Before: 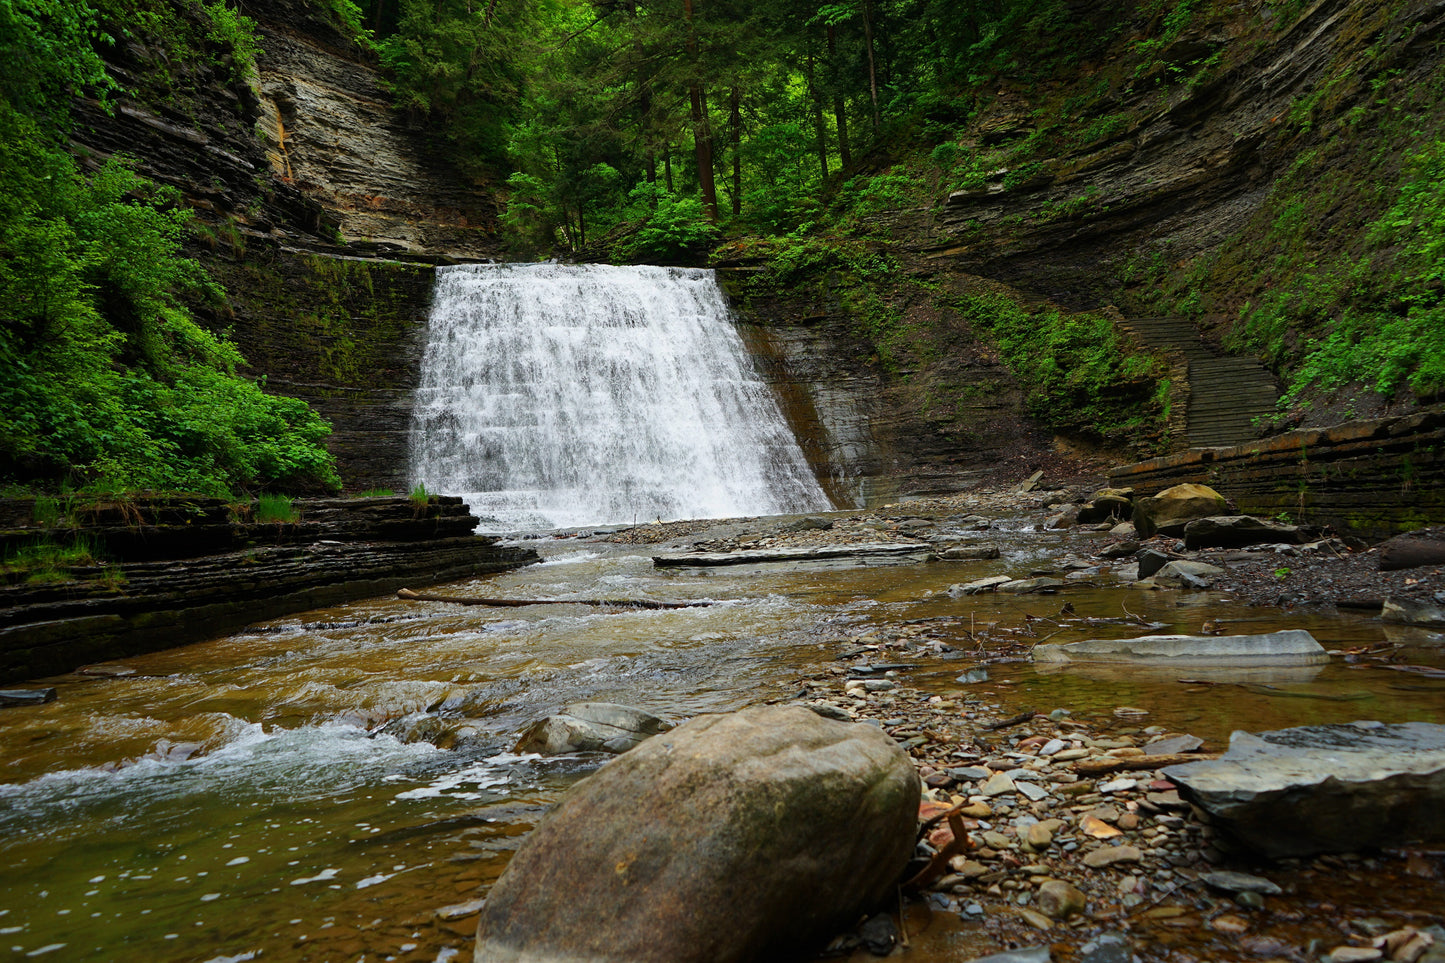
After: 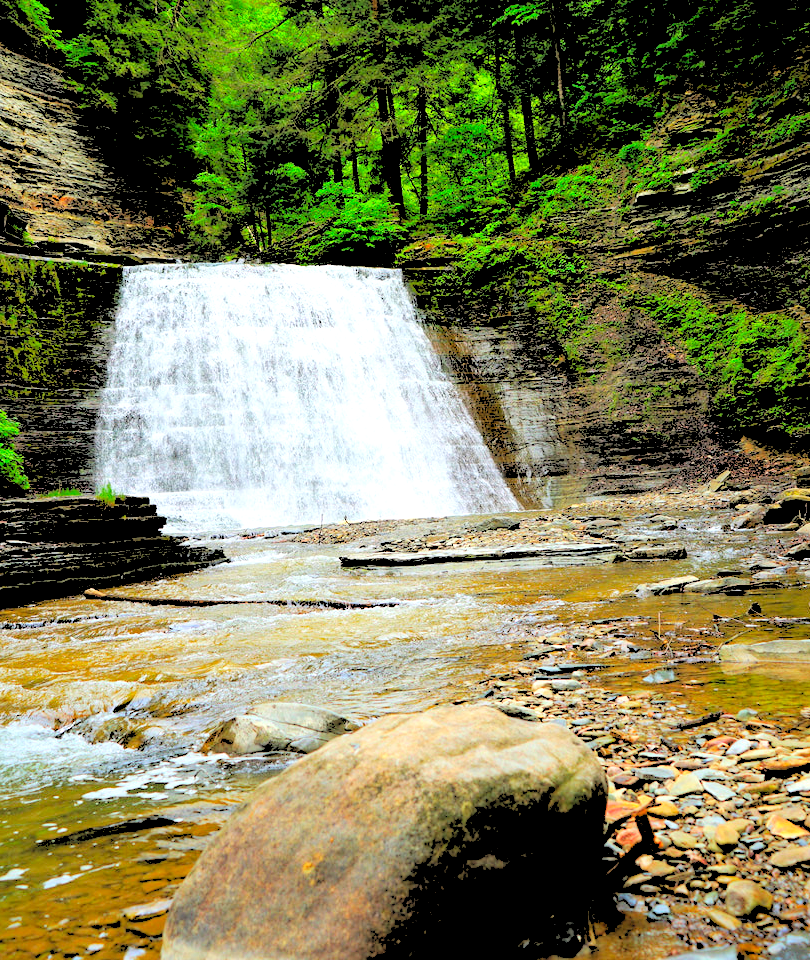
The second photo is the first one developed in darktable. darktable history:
rgb levels: levels [[0.027, 0.429, 0.996], [0, 0.5, 1], [0, 0.5, 1]]
exposure: black level correction 0, exposure 0.7 EV, compensate exposure bias true, compensate highlight preservation false
contrast brightness saturation: contrast 0.07, brightness 0.18, saturation 0.4
crop: left 21.674%, right 22.086%
rotate and perspective: crop left 0, crop top 0
